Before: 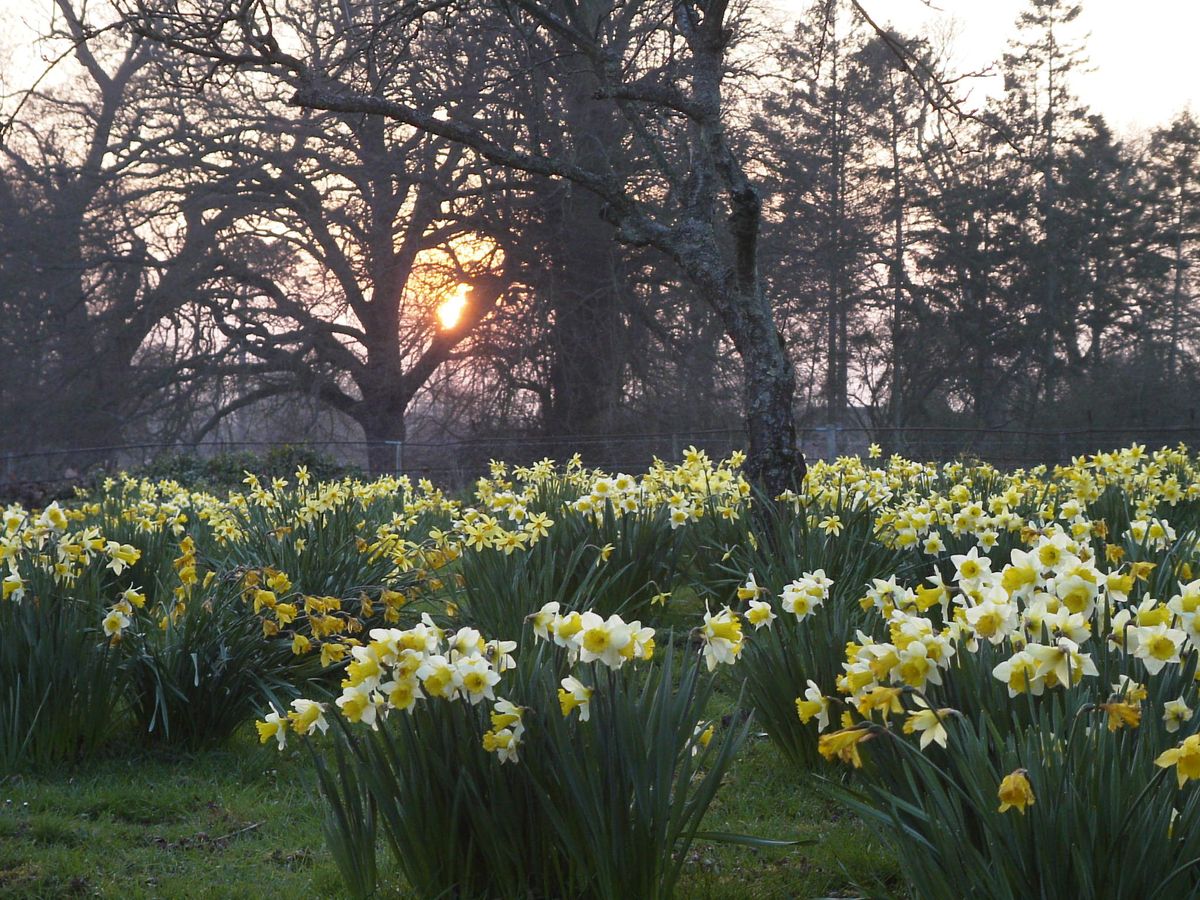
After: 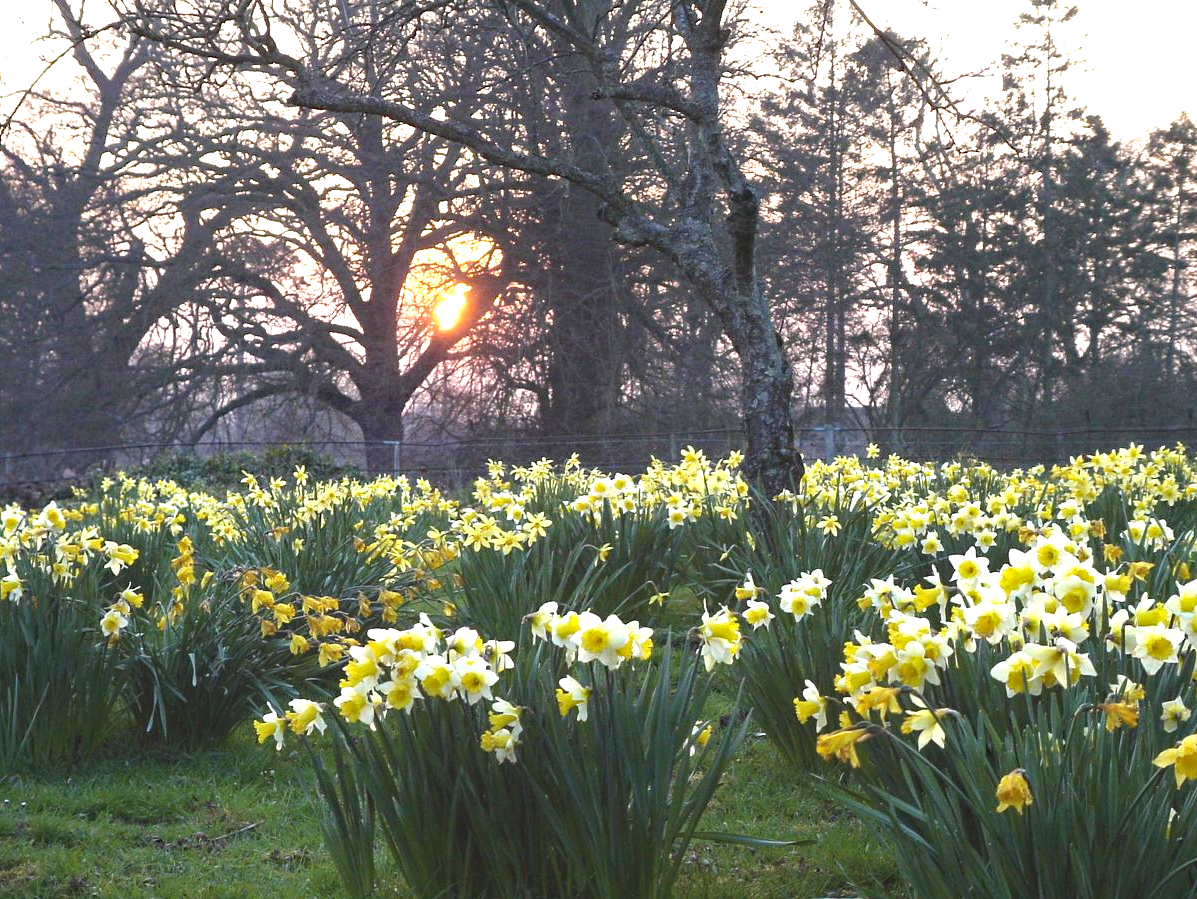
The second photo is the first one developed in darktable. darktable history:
crop: left 0.179%
exposure: black level correction -0.006, exposure 1 EV, compensate highlight preservation false
haze removal: strength 0.428, compatibility mode true, adaptive false
